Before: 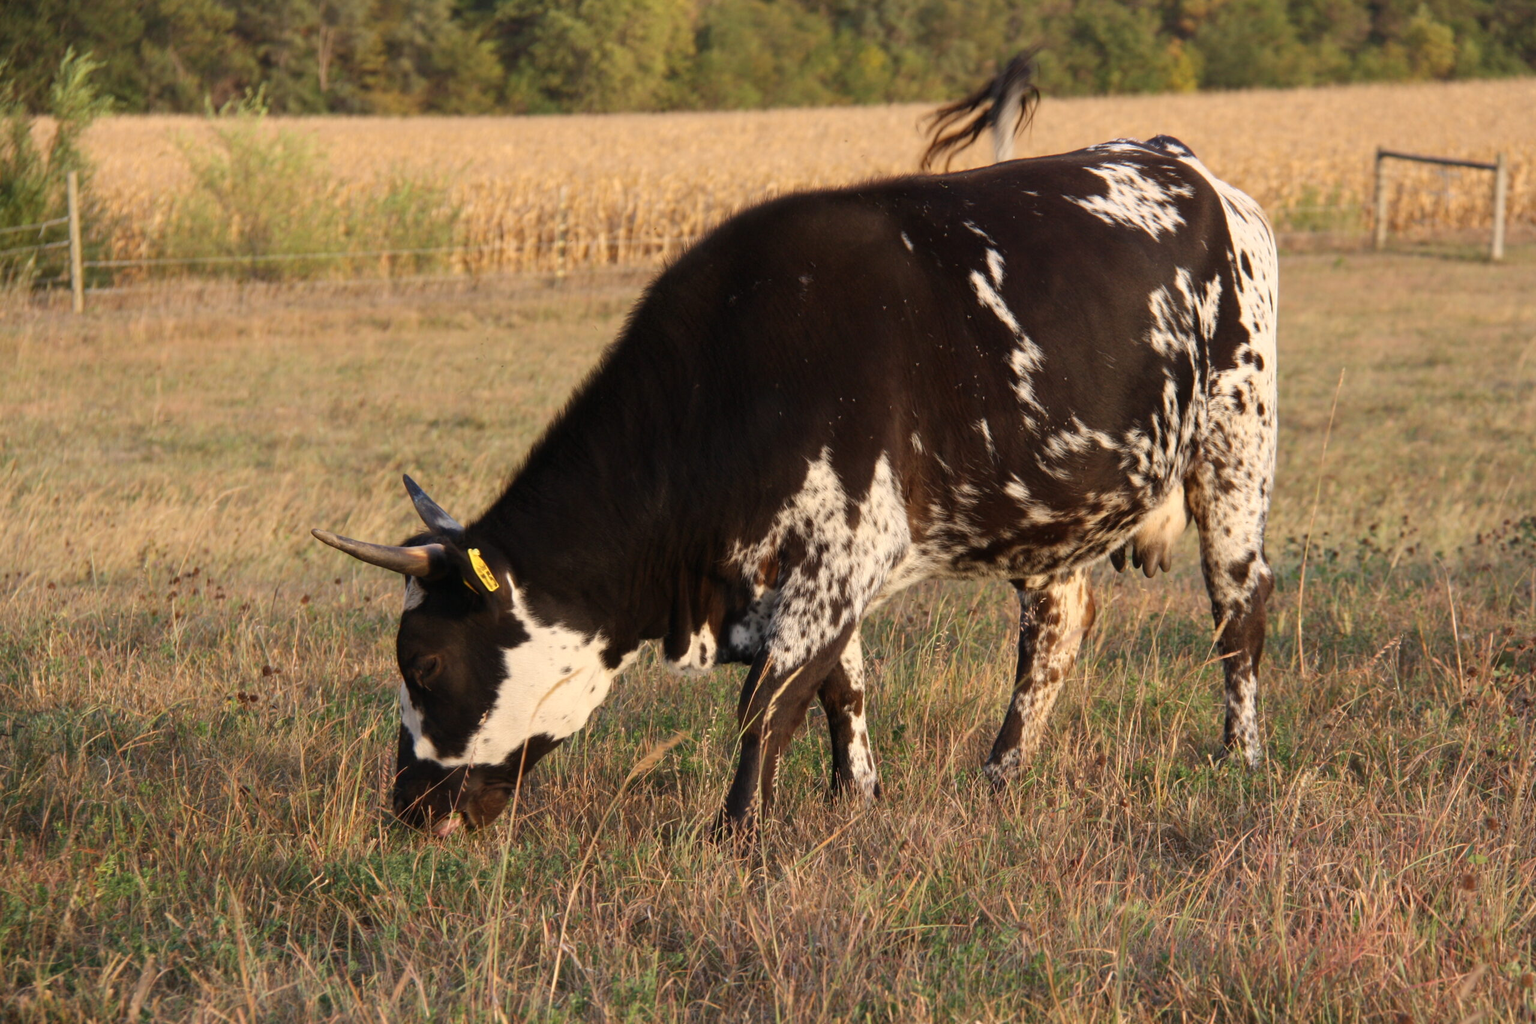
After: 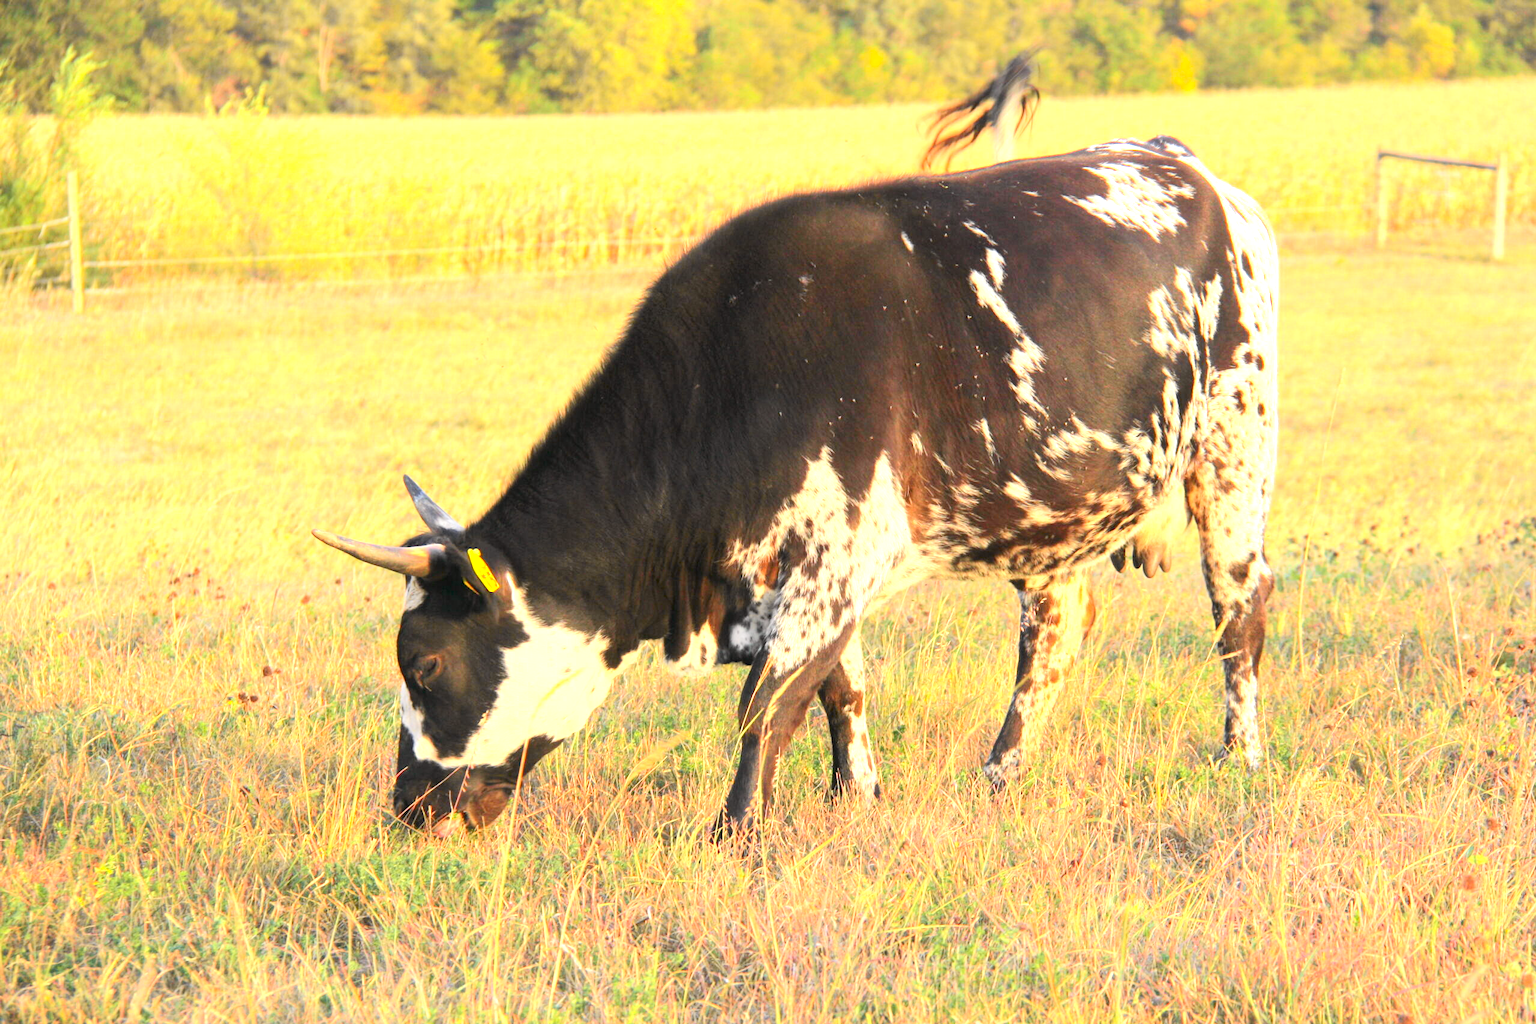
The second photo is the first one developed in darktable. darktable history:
tone curve: curves: ch0 [(0, 0.005) (0.103, 0.097) (0.18, 0.207) (0.384, 0.465) (0.491, 0.585) (0.629, 0.726) (0.84, 0.866) (1, 0.947)]; ch1 [(0, 0) (0.172, 0.123) (0.324, 0.253) (0.396, 0.388) (0.478, 0.461) (0.499, 0.497) (0.532, 0.515) (0.57, 0.584) (0.635, 0.675) (0.805, 0.892) (1, 1)]; ch2 [(0, 0) (0.411, 0.424) (0.496, 0.501) (0.515, 0.507) (0.553, 0.562) (0.604, 0.642) (0.708, 0.768) (0.839, 0.916) (1, 1)], color space Lab, independent channels
exposure: exposure 2.02 EV, compensate highlight preservation false
